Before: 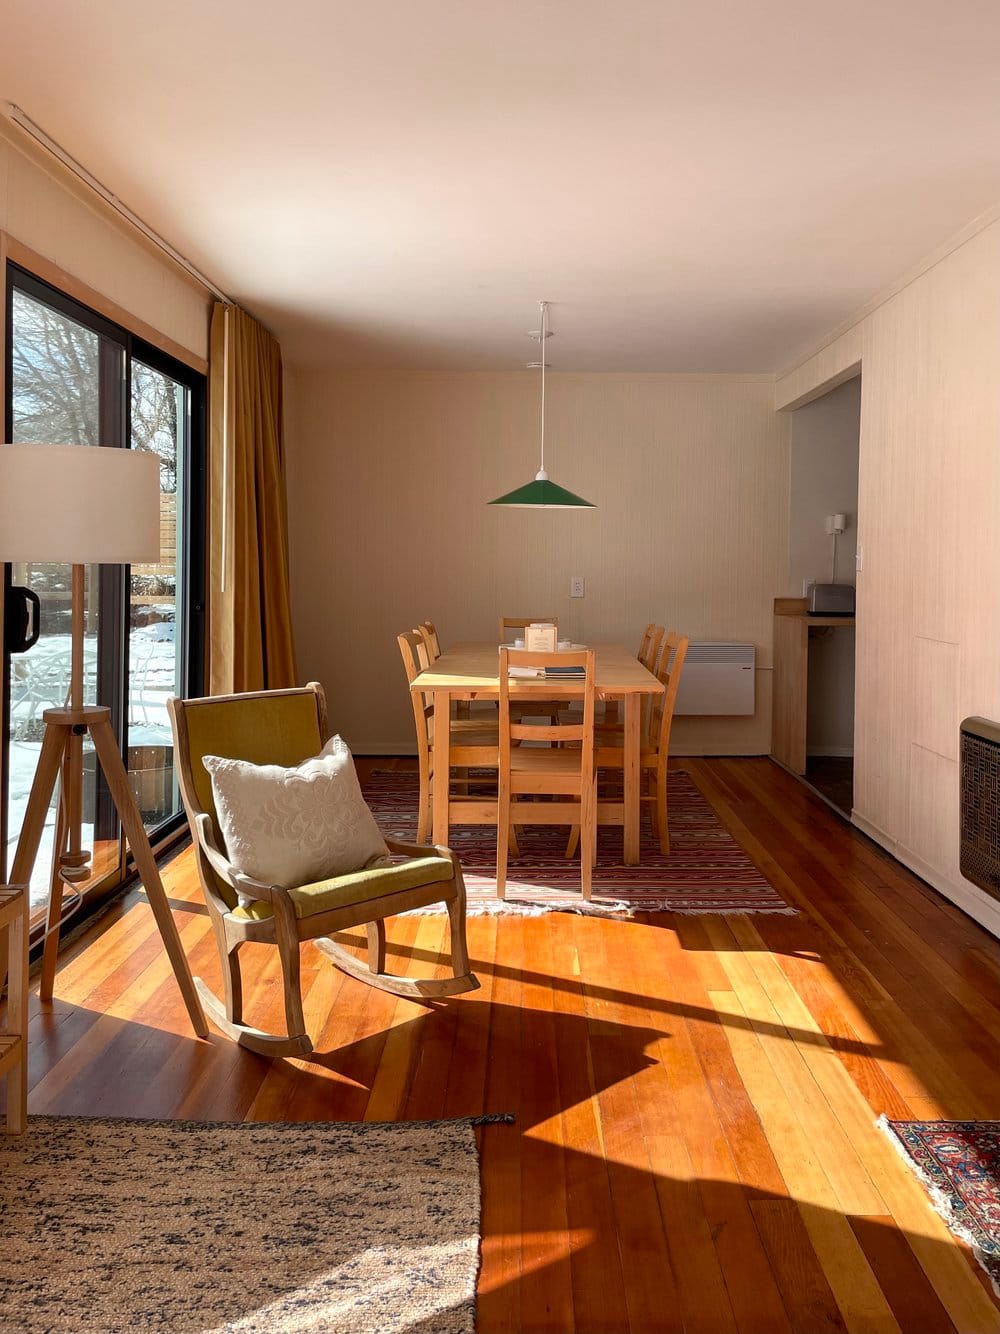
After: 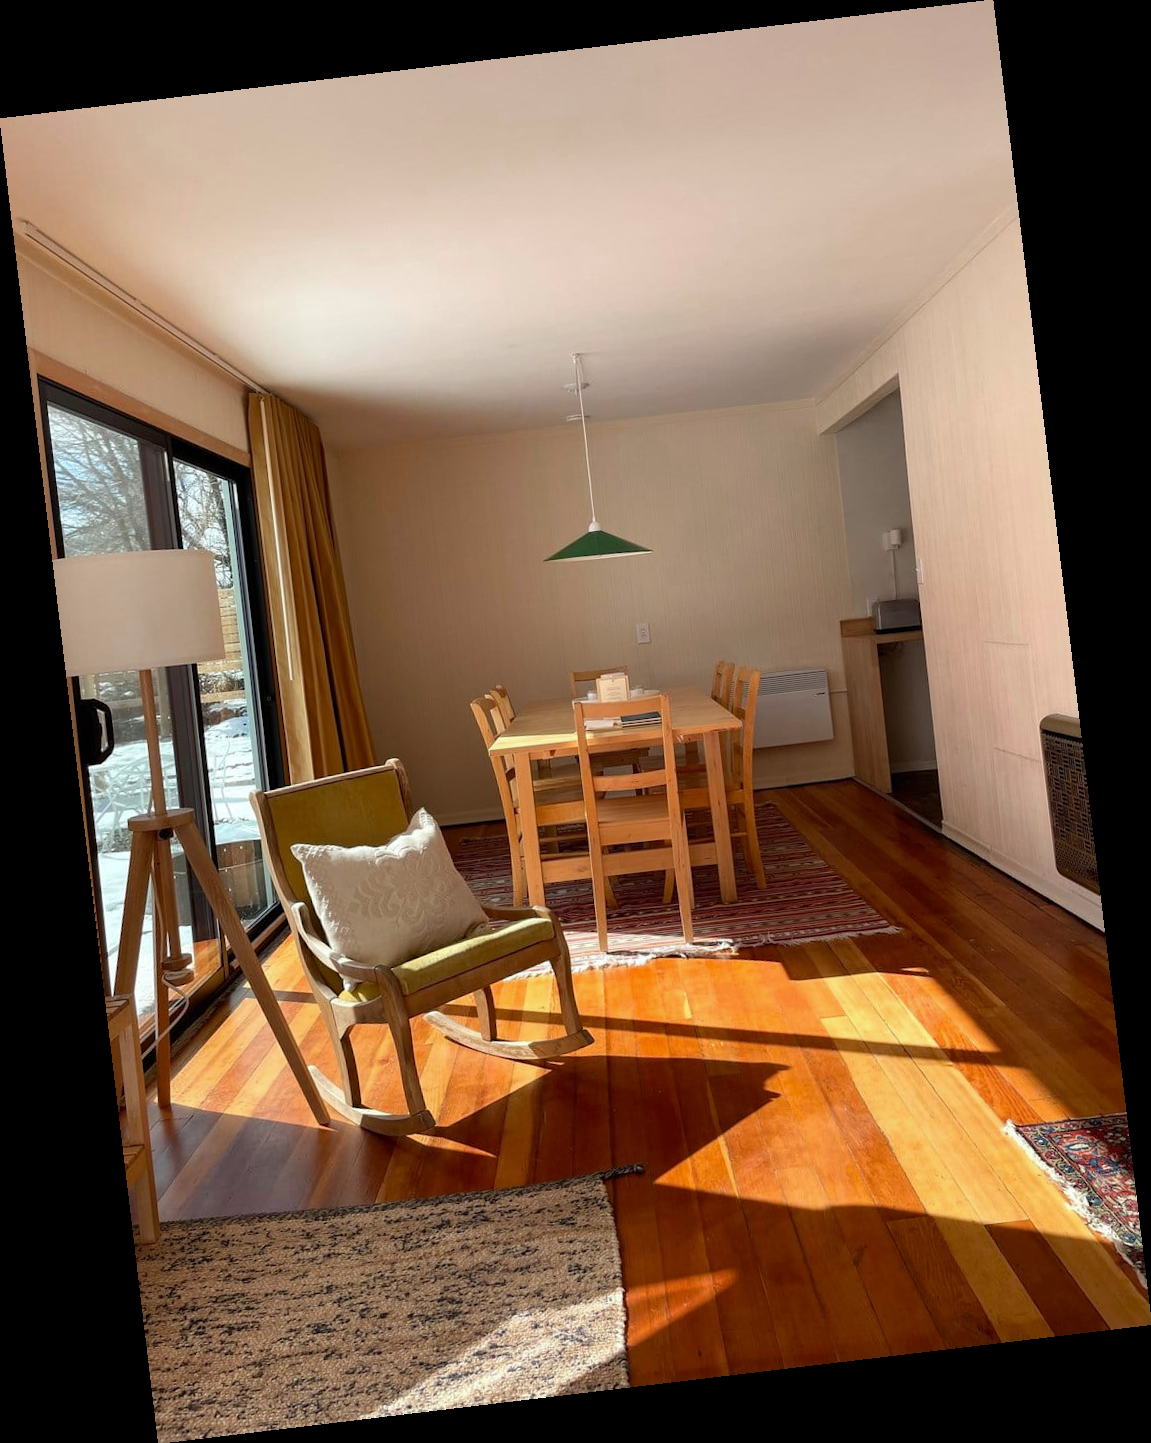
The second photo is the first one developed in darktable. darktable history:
rotate and perspective: rotation -6.83°, automatic cropping off
white balance: red 0.978, blue 0.999
